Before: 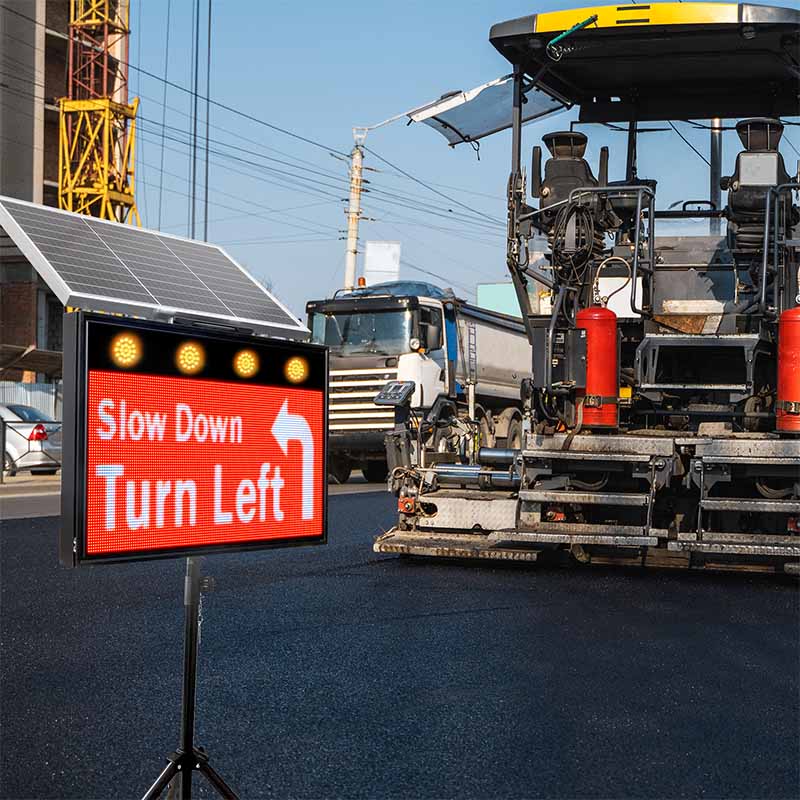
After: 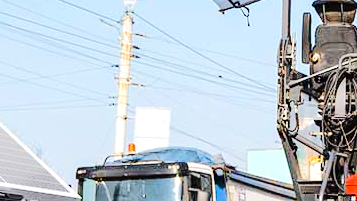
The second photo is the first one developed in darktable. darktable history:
crop: left 28.751%, top 16.78%, right 26.595%, bottom 58.024%
tone curve: curves: ch0 [(0, 0) (0.068, 0.031) (0.175, 0.132) (0.337, 0.304) (0.498, 0.511) (0.748, 0.762) (0.993, 0.954)]; ch1 [(0, 0) (0.294, 0.184) (0.359, 0.34) (0.362, 0.35) (0.43, 0.41) (0.469, 0.453) (0.495, 0.489) (0.54, 0.563) (0.612, 0.641) (1, 1)]; ch2 [(0, 0) (0.431, 0.419) (0.495, 0.502) (0.524, 0.534) (0.557, 0.56) (0.634, 0.654) (0.728, 0.722) (1, 1)], preserve colors none
tone equalizer: -7 EV 0.141 EV, -6 EV 0.624 EV, -5 EV 1.16 EV, -4 EV 1.3 EV, -3 EV 1.18 EV, -2 EV 0.6 EV, -1 EV 0.149 EV, edges refinement/feathering 500, mask exposure compensation -1.57 EV, preserve details no
exposure: exposure 0.6 EV, compensate highlight preservation false
